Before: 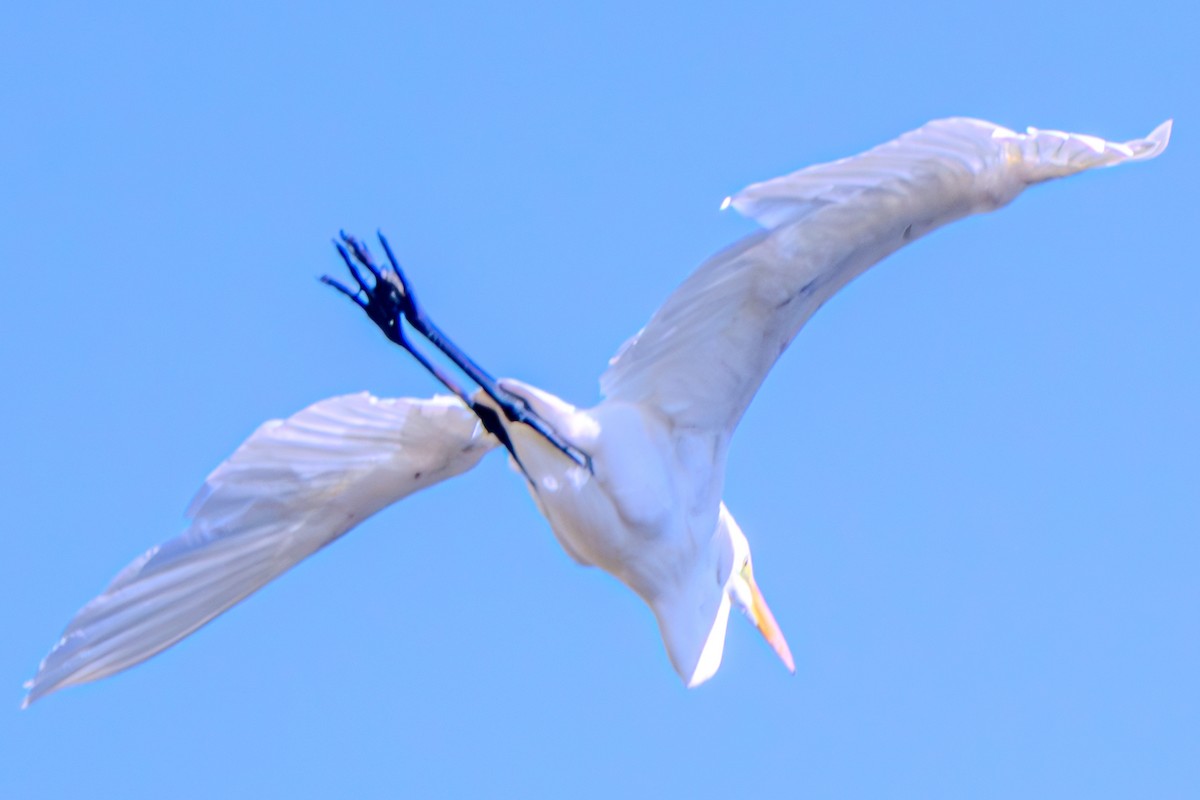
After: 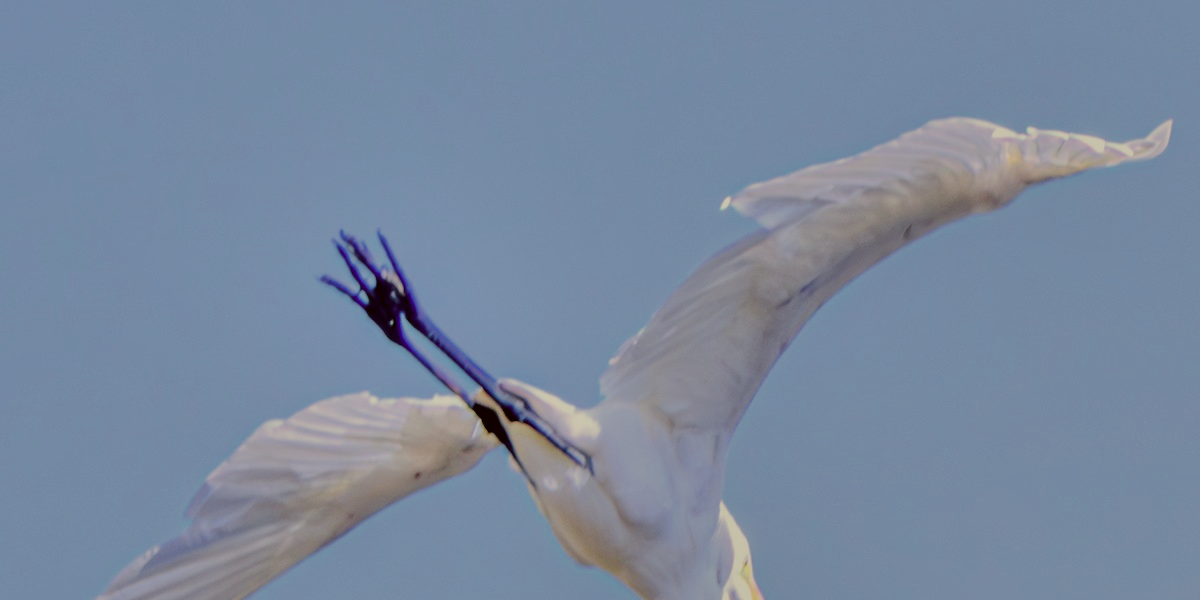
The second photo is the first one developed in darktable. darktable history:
color correction: highlights a* -1.2, highlights b* 9.98, shadows a* 0.289, shadows b* 18.99
crop: bottom 24.906%
shadows and highlights: shadows 20.89, highlights -80.79, soften with gaussian
filmic rgb: black relative exposure -6.96 EV, white relative exposure 5.59 EV, threshold 3.03 EV, structure ↔ texture 99.39%, hardness 2.86, enable highlight reconstruction true
